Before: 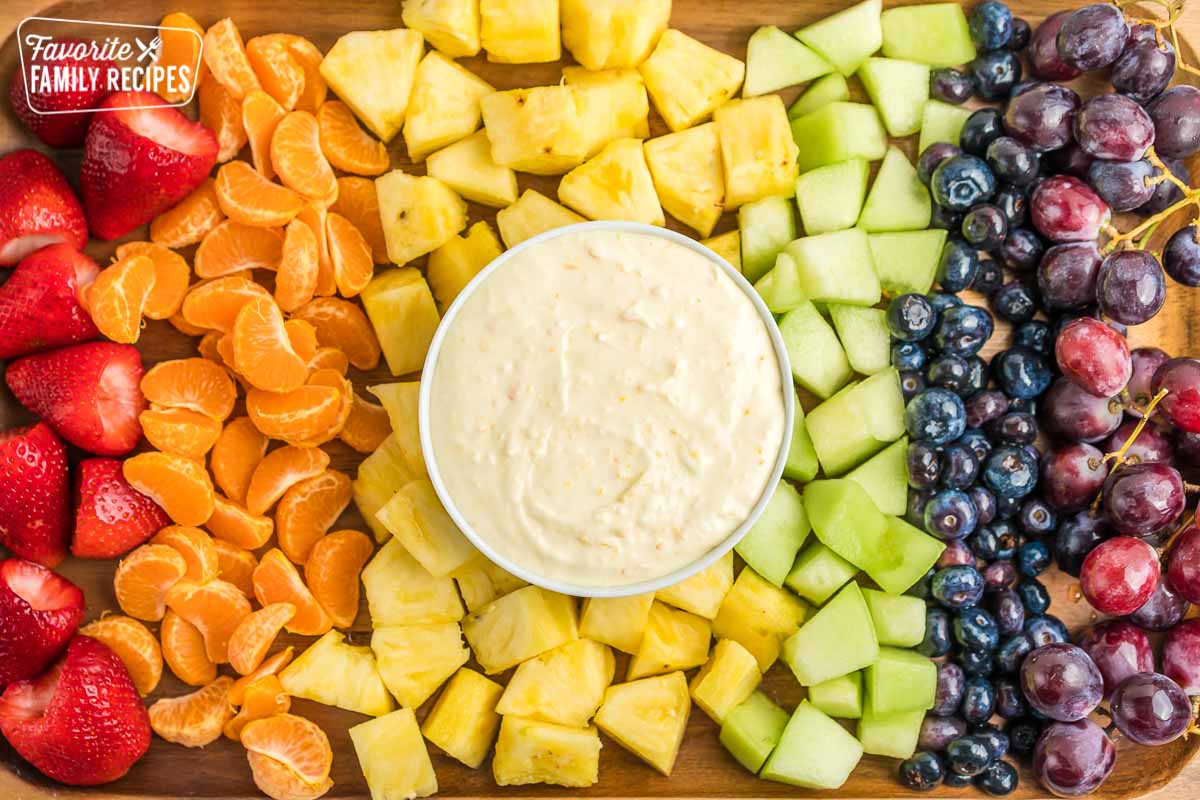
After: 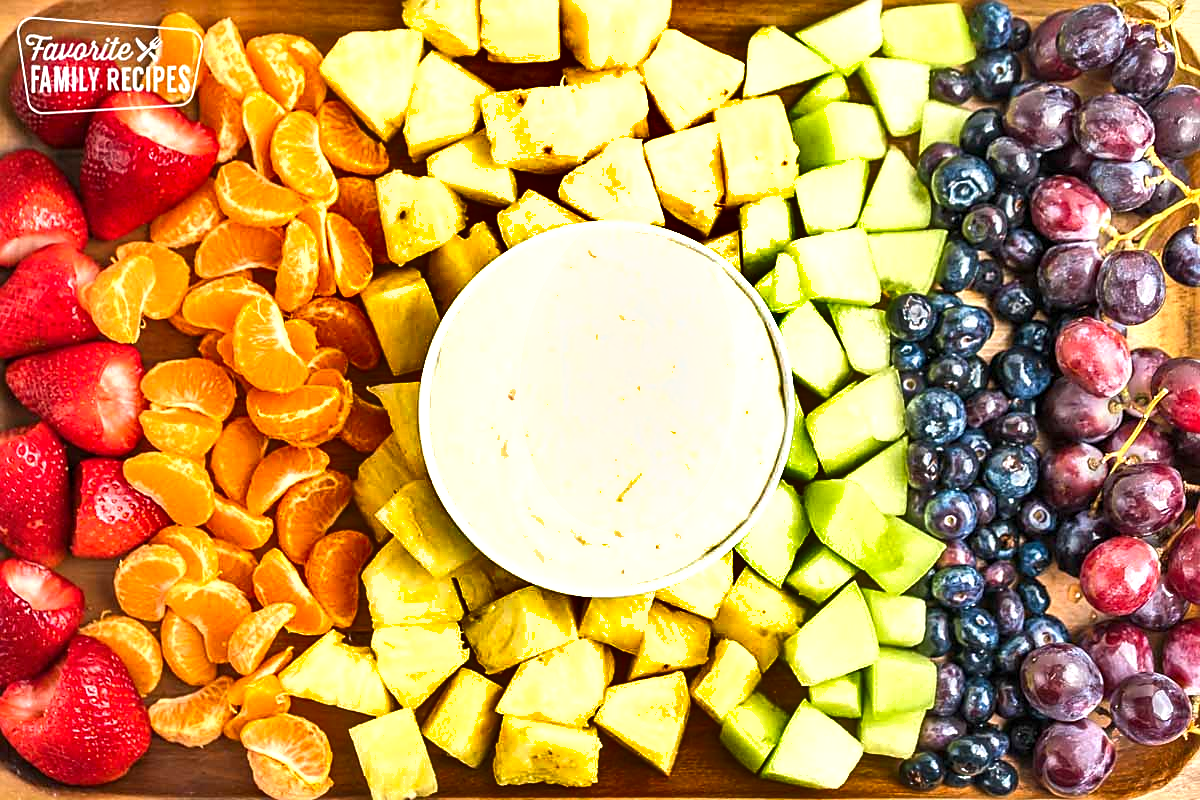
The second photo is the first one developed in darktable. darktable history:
shadows and highlights: radius 101.24, shadows 50.3, highlights -64.21, soften with gaussian
sharpen: on, module defaults
exposure: black level correction 0, exposure 0.691 EV, compensate highlight preservation false
